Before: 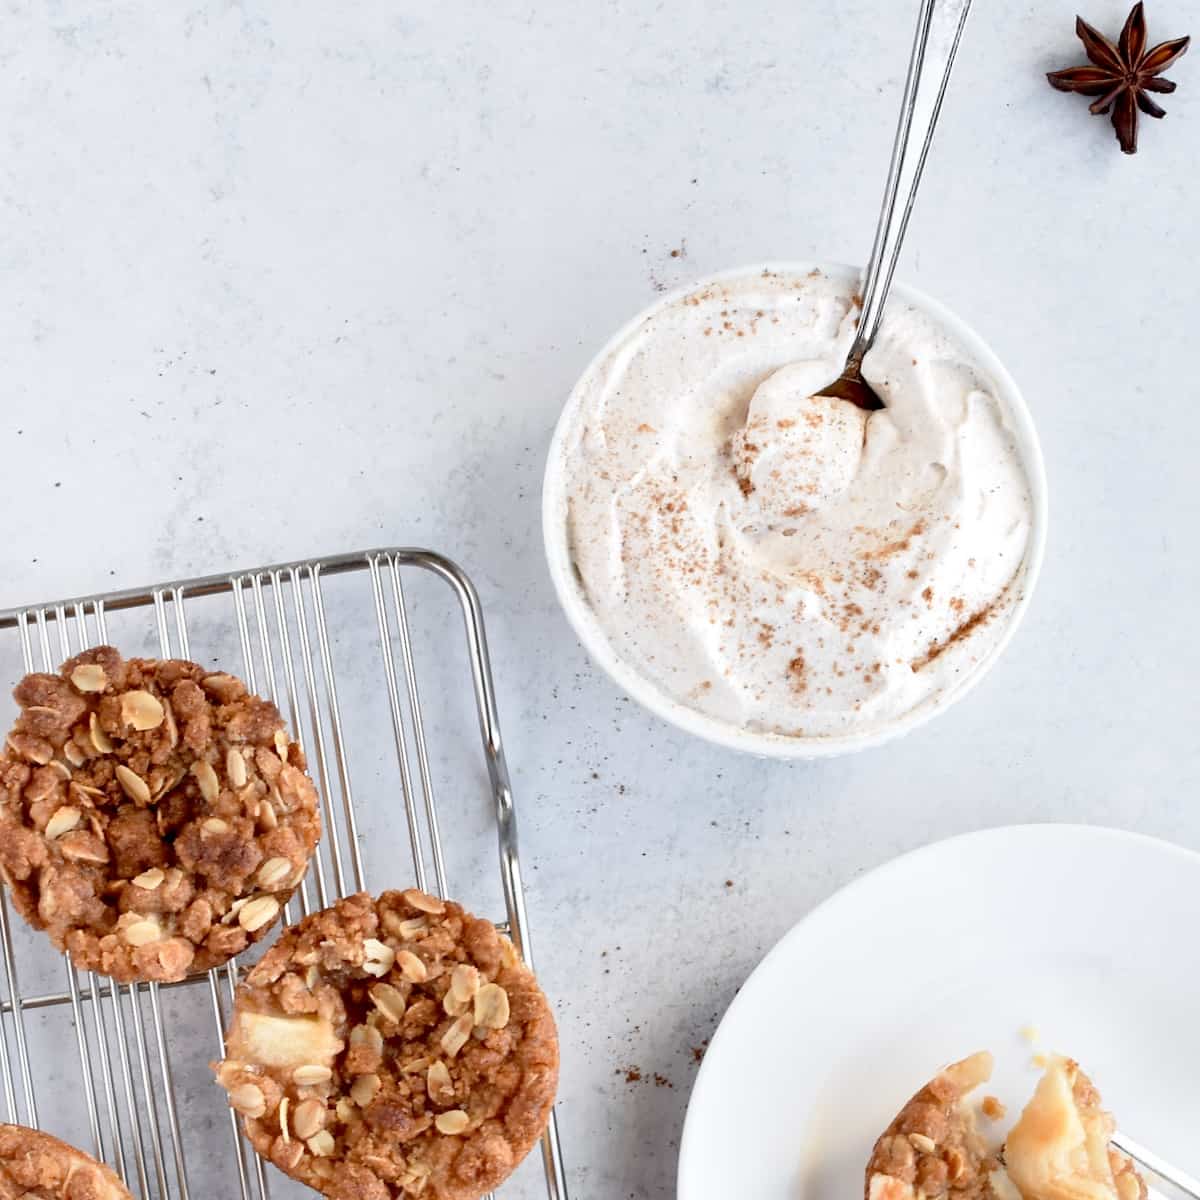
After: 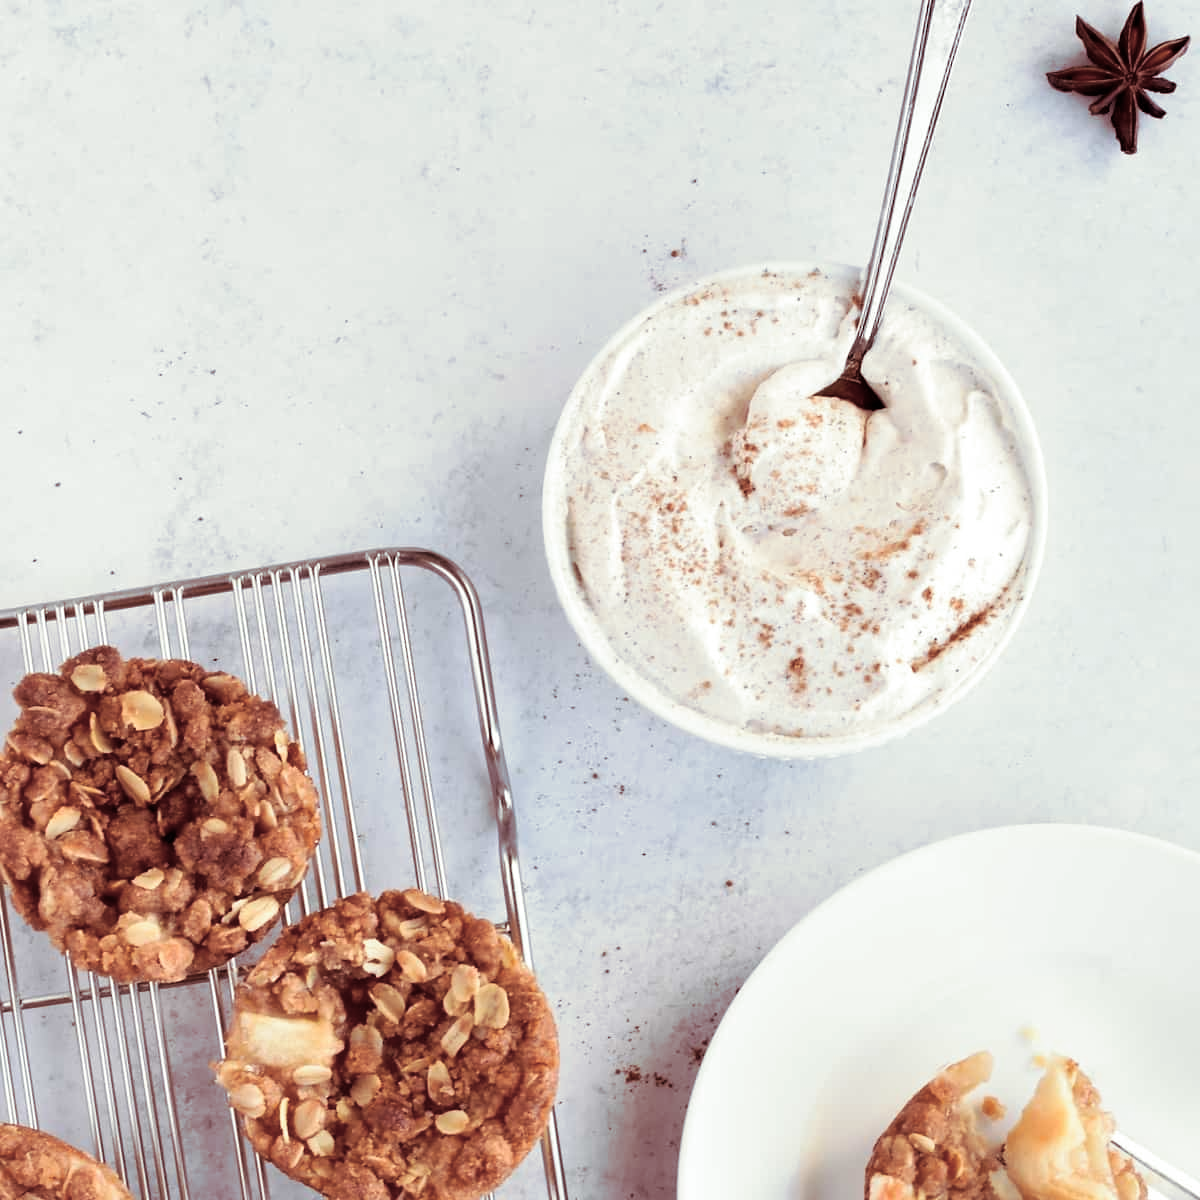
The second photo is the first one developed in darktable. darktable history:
white balance: emerald 1
split-toning: on, module defaults
